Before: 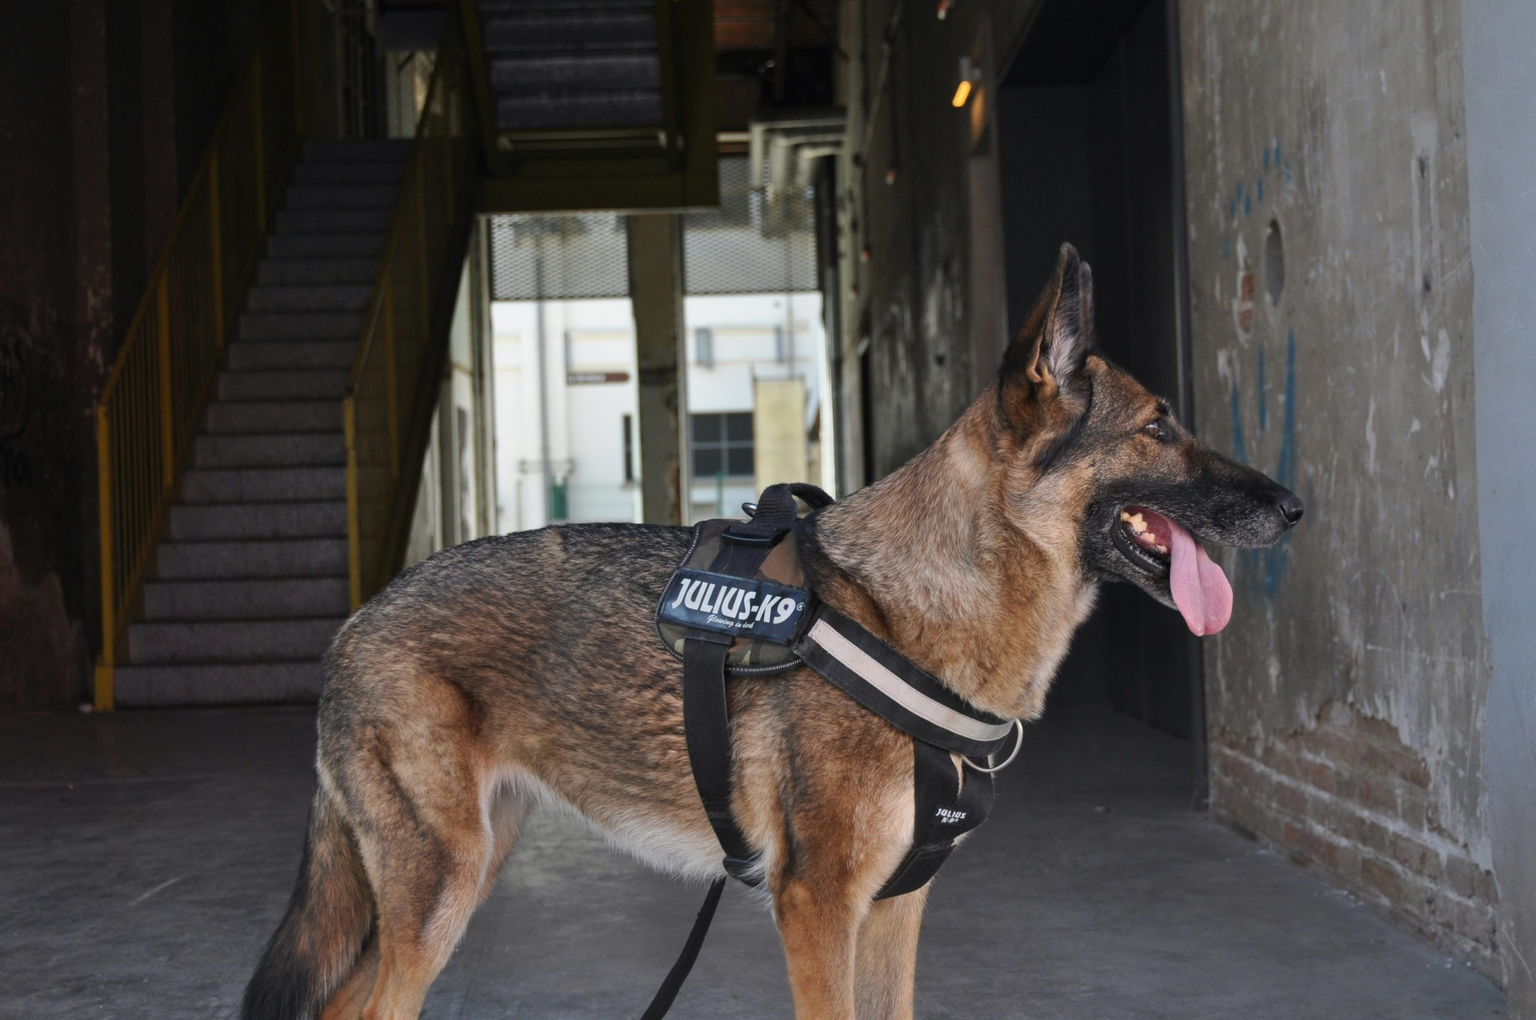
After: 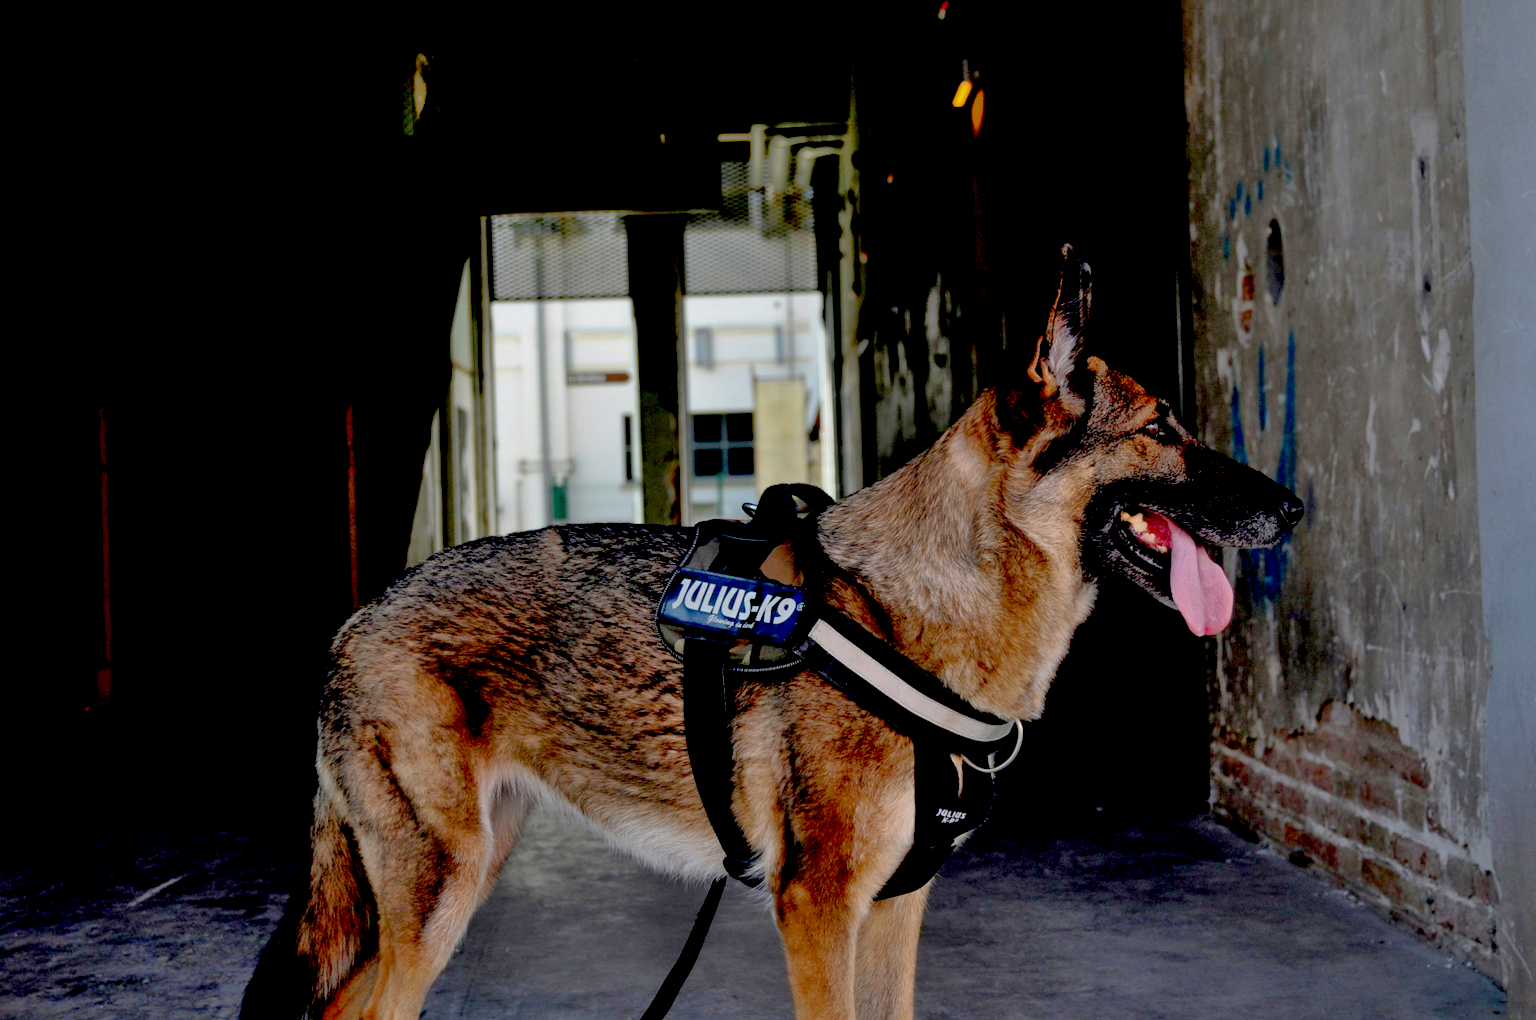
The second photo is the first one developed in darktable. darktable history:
exposure: black level correction 0.056, compensate highlight preservation false
shadows and highlights: on, module defaults
